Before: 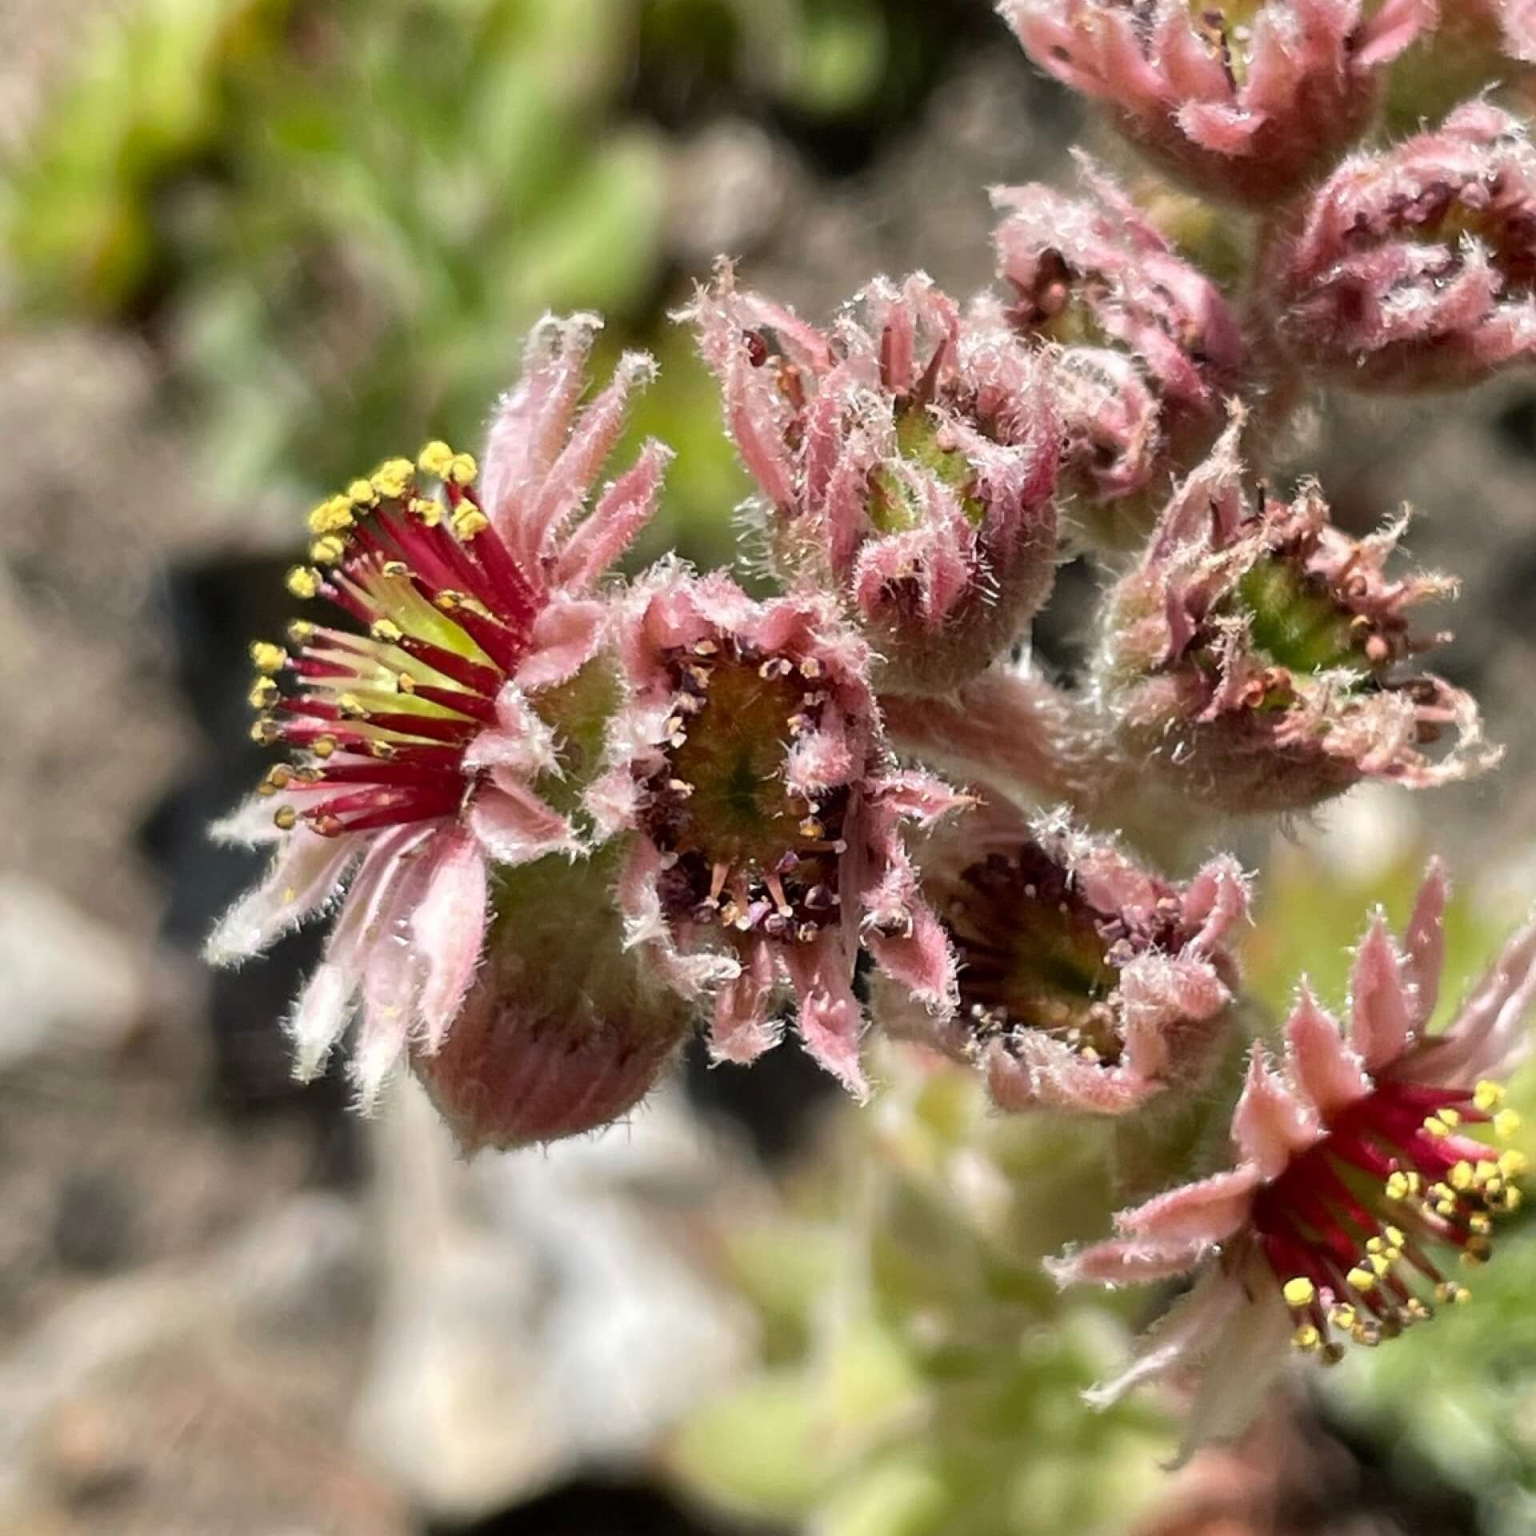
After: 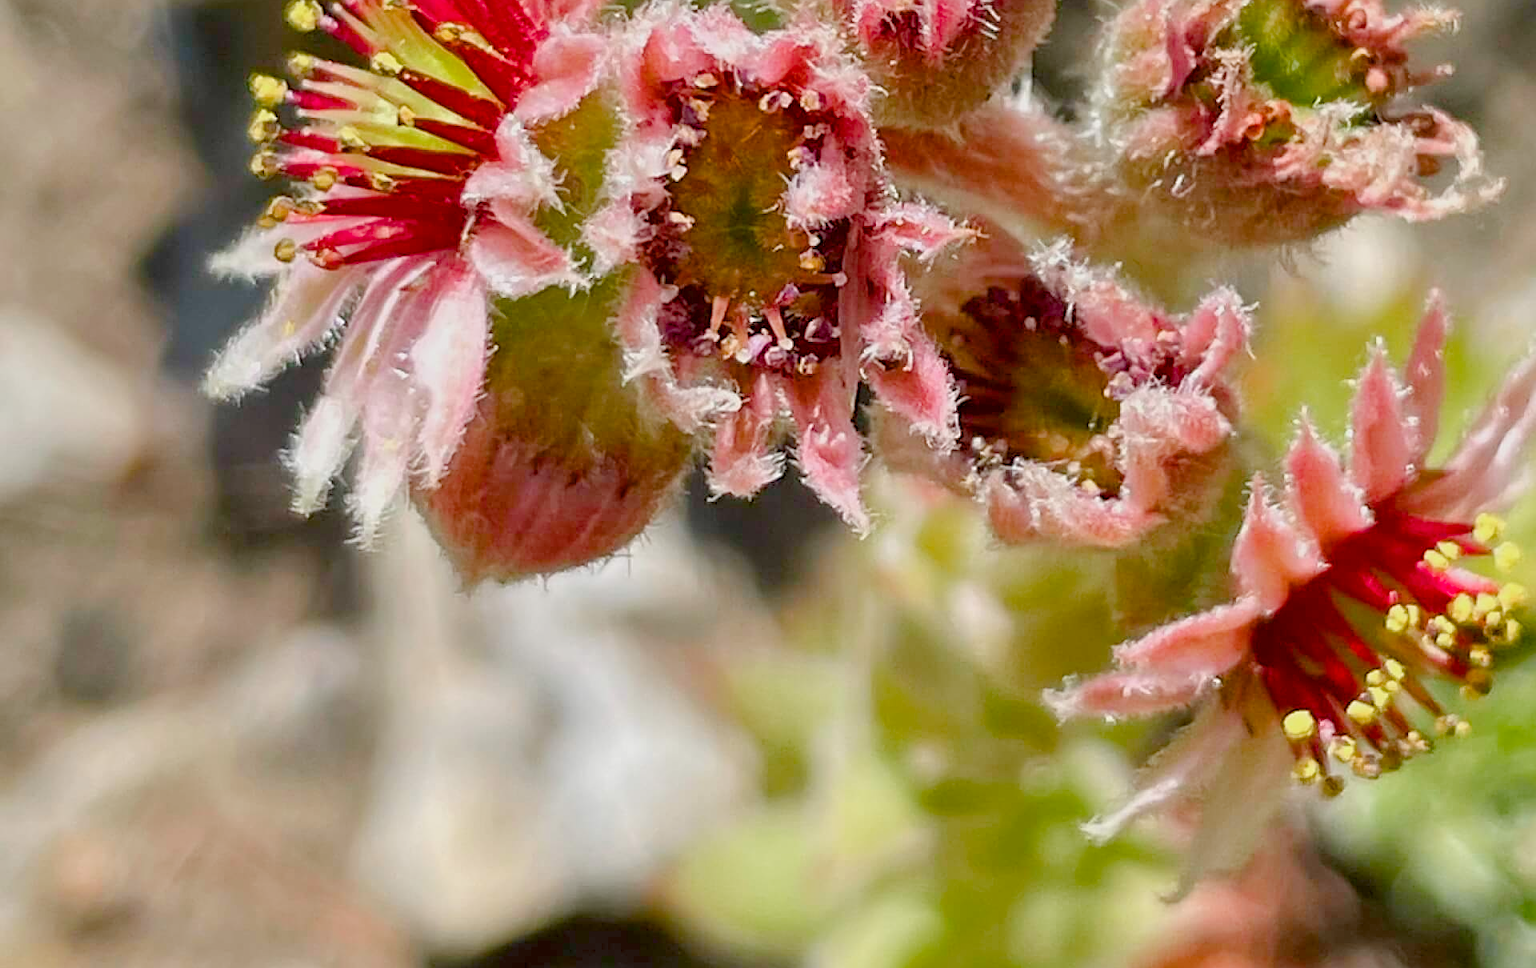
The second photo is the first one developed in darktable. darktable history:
local contrast: mode bilateral grid, contrast 19, coarseness 50, detail 119%, midtone range 0.2
crop and rotate: top 36.937%
sharpen: on, module defaults
color balance rgb: perceptual saturation grading › global saturation 20%, perceptual saturation grading › highlights -25.735%, perceptual saturation grading › shadows 50.299%, perceptual brilliance grading › global brilliance 9.541%, perceptual brilliance grading › shadows 15.577%, contrast -29.491%
